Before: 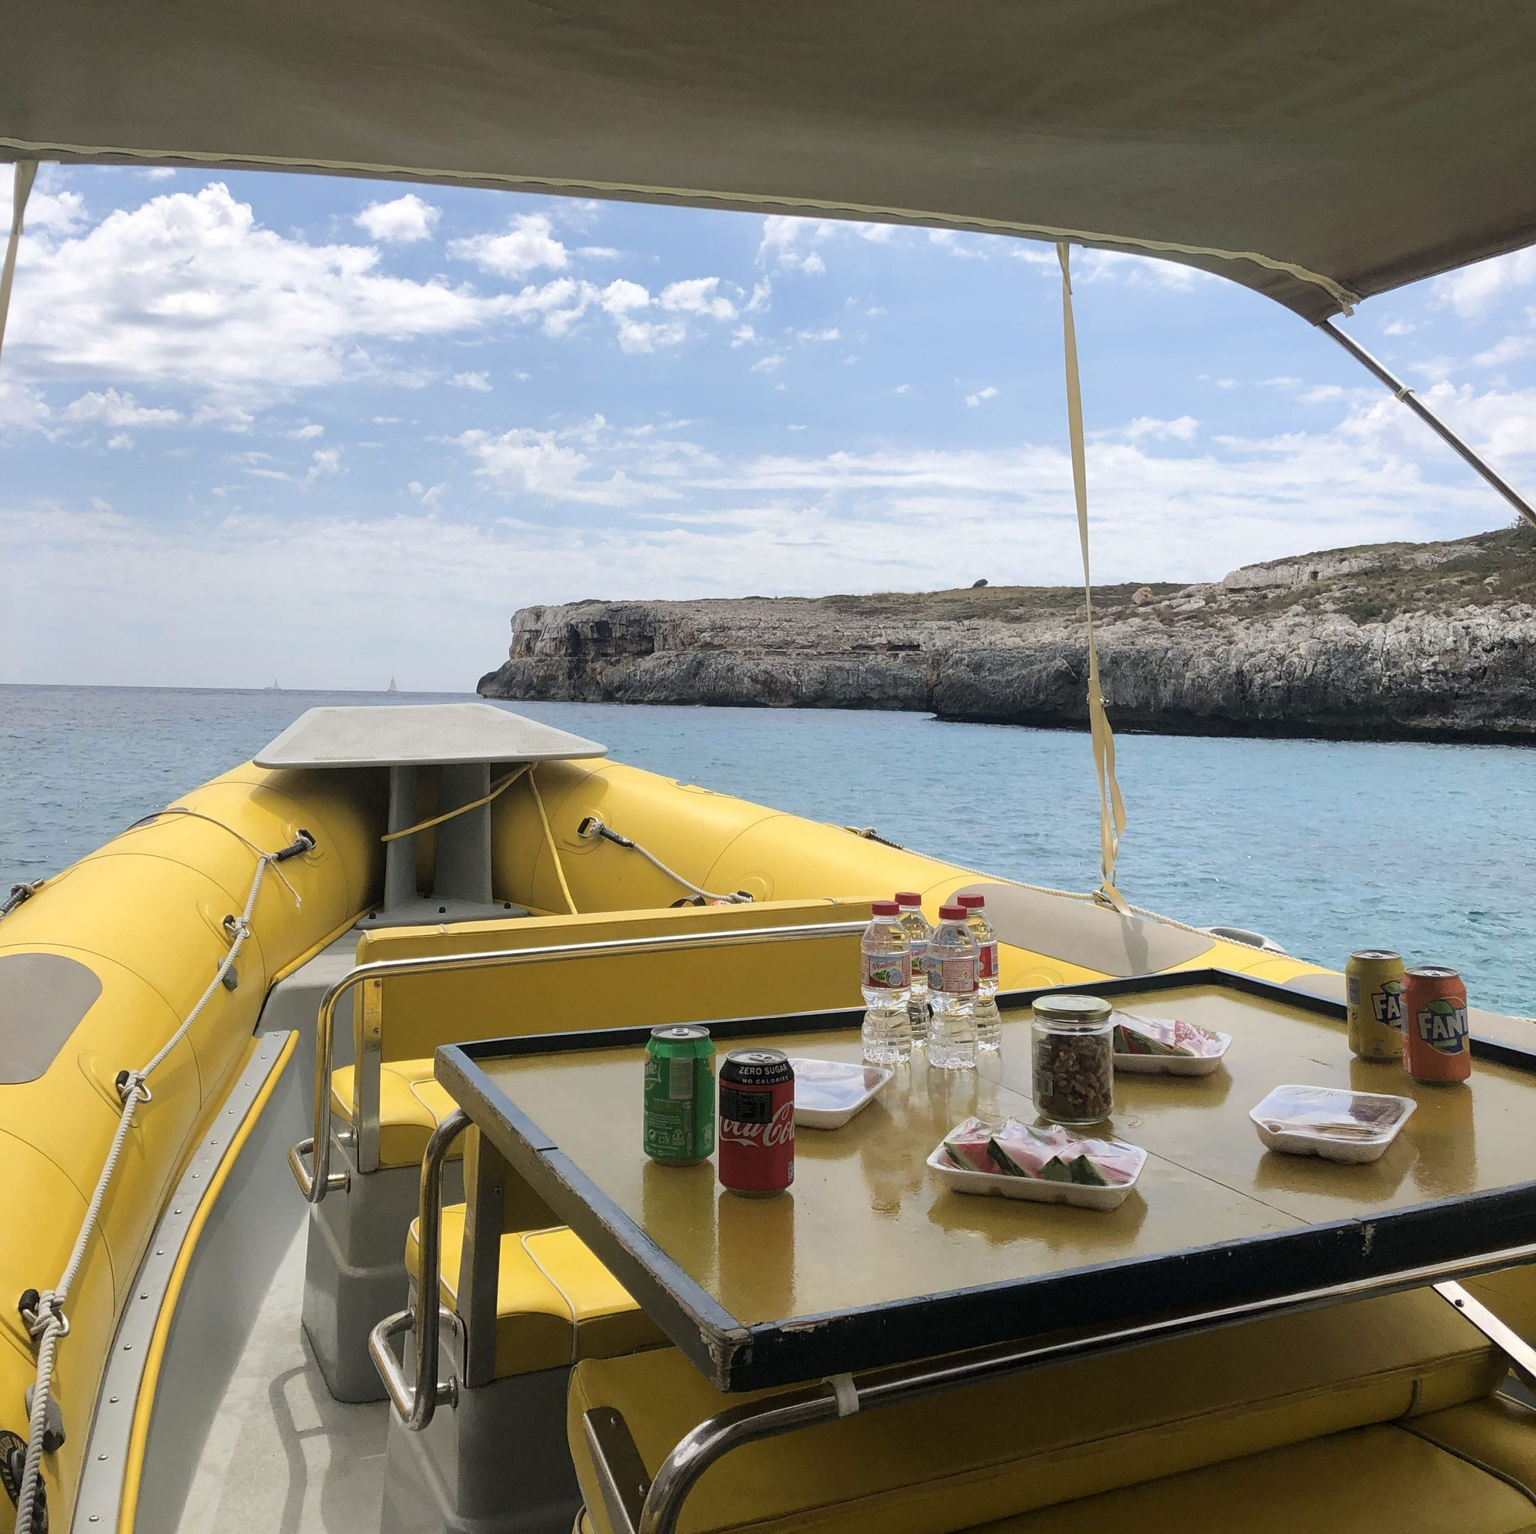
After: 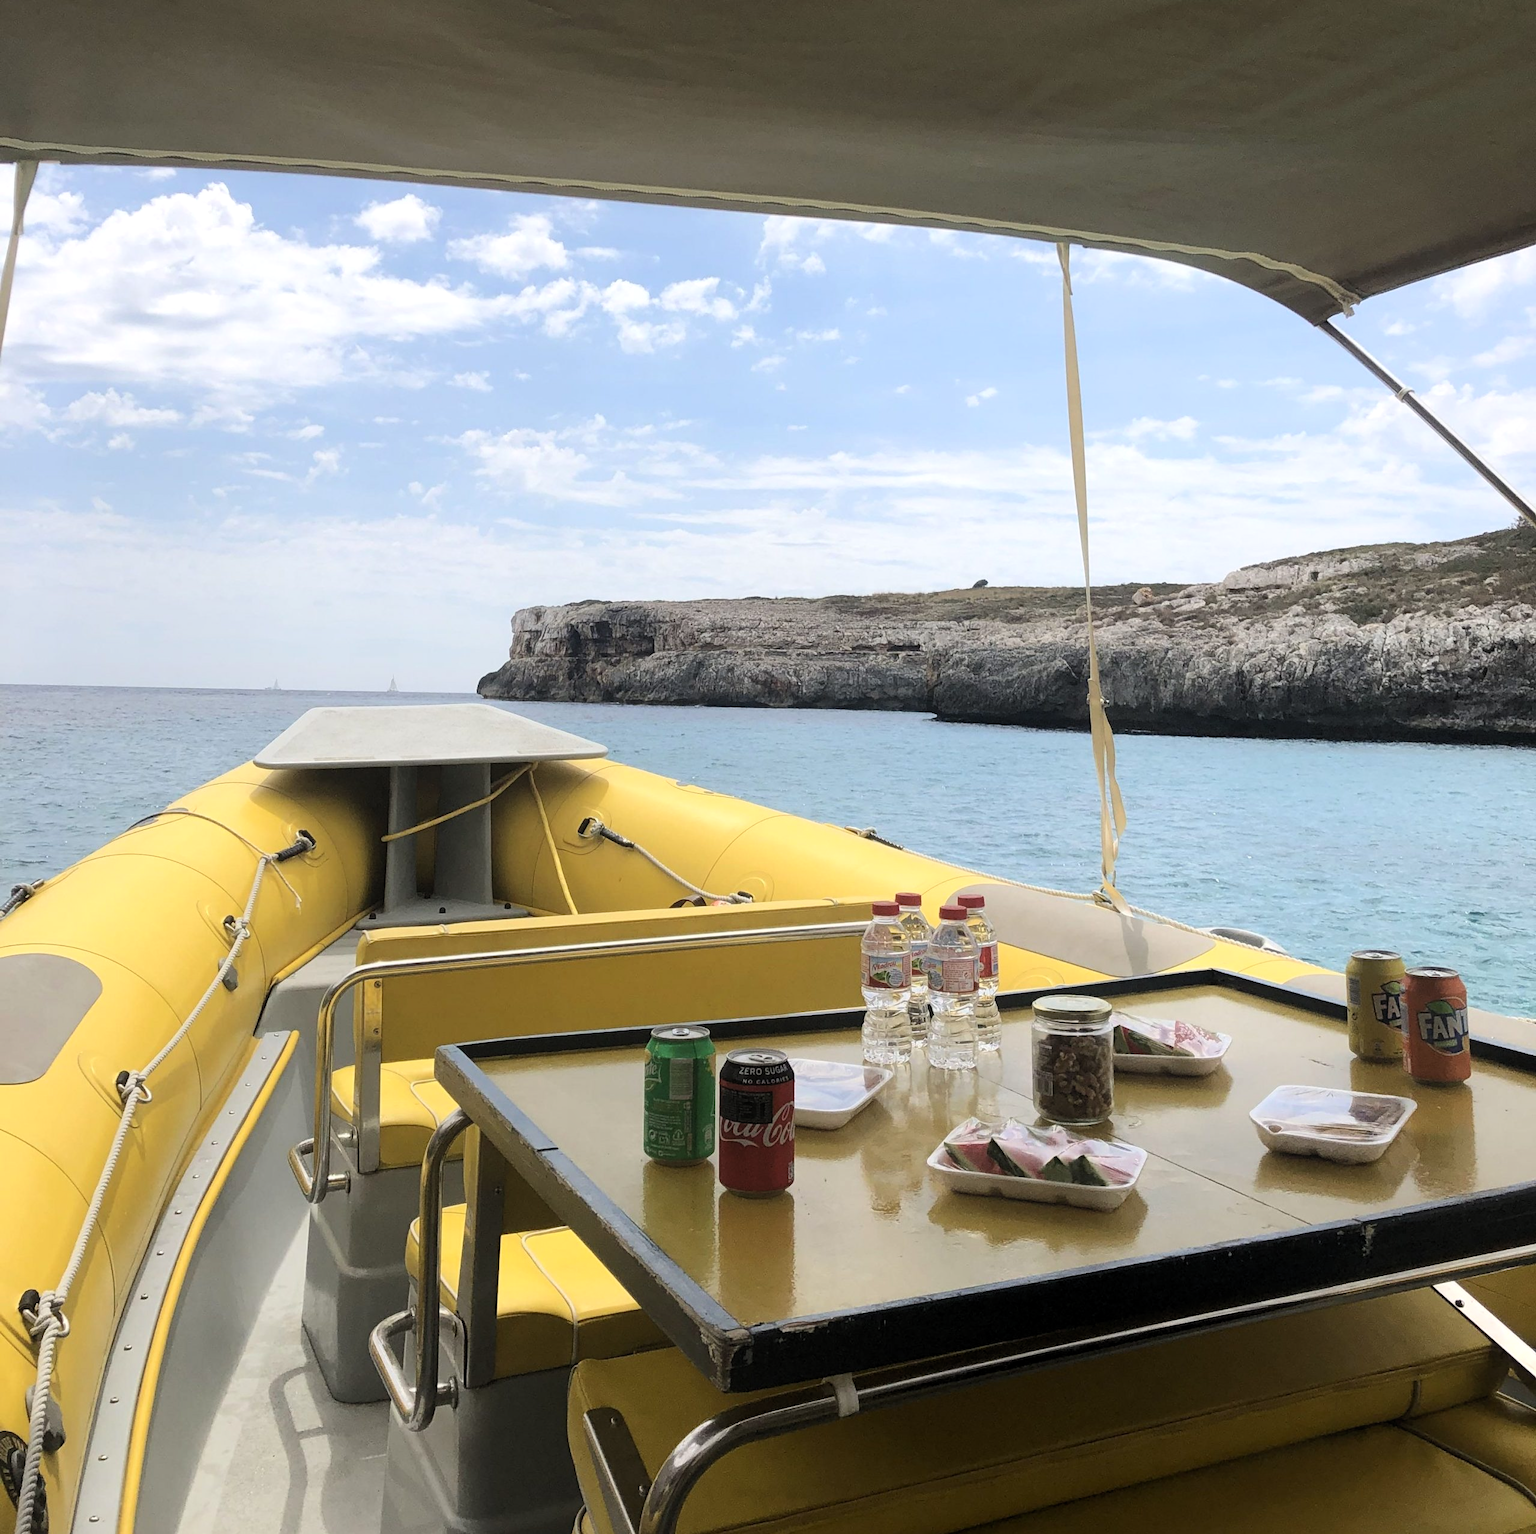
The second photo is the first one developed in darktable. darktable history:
contrast equalizer: octaves 7, y [[0.6 ×6], [0.55 ×6], [0 ×6], [0 ×6], [0 ×6]], mix -0.3
levels: levels [0.031, 0.5, 0.969]
contrast brightness saturation: contrast 0.15, brightness 0.05
